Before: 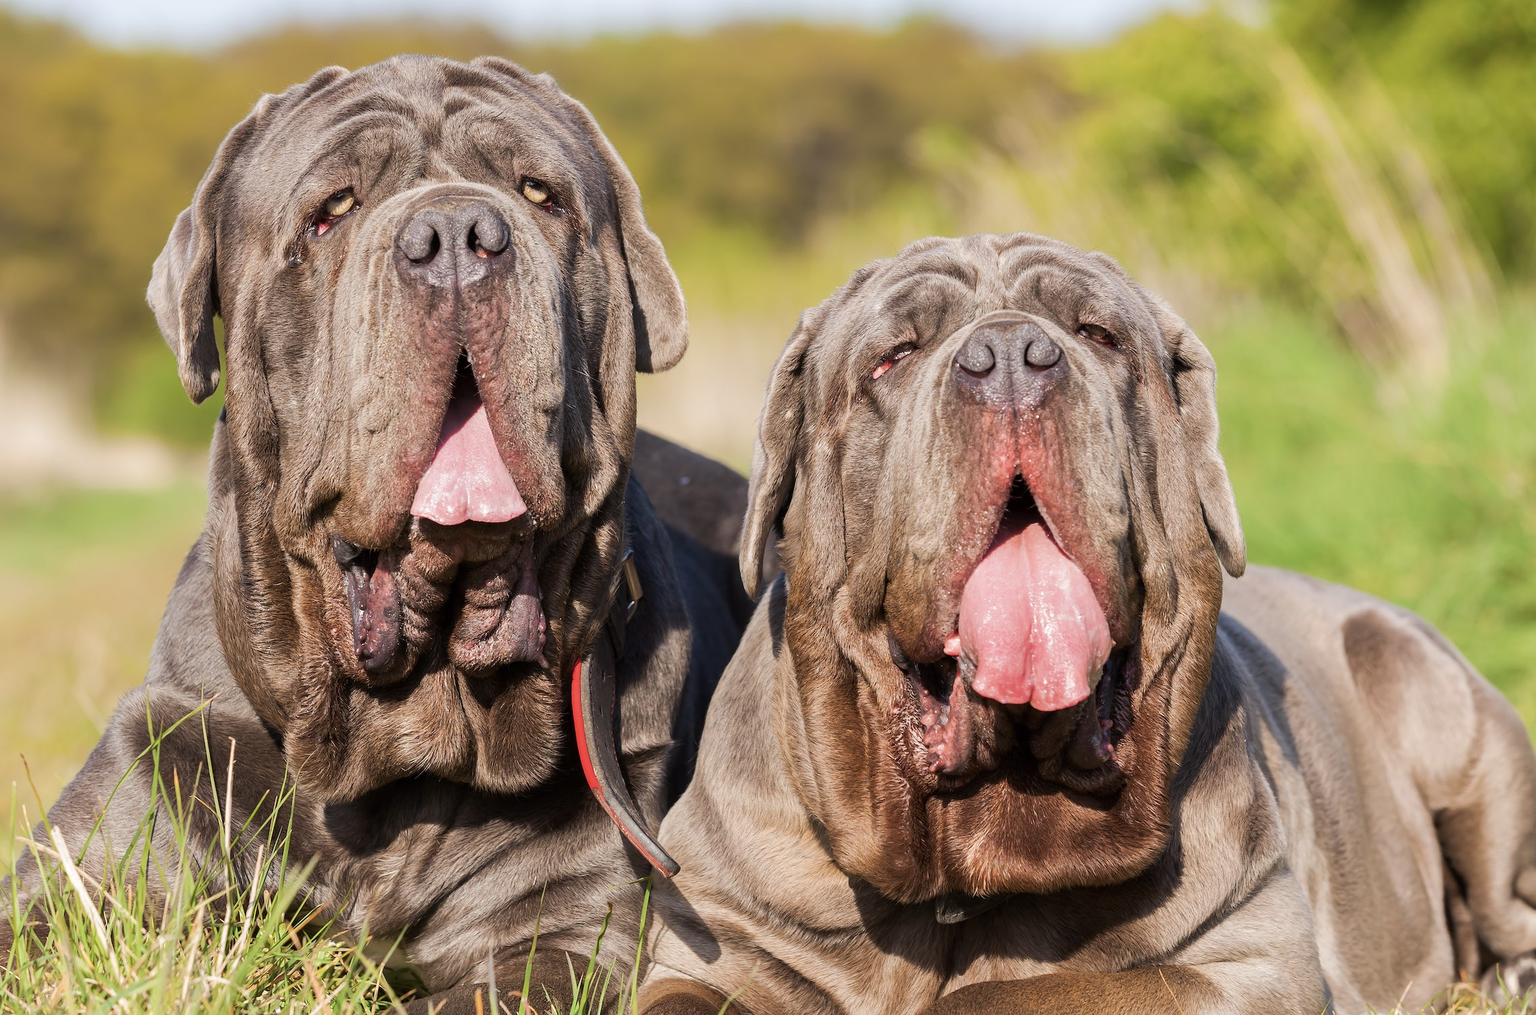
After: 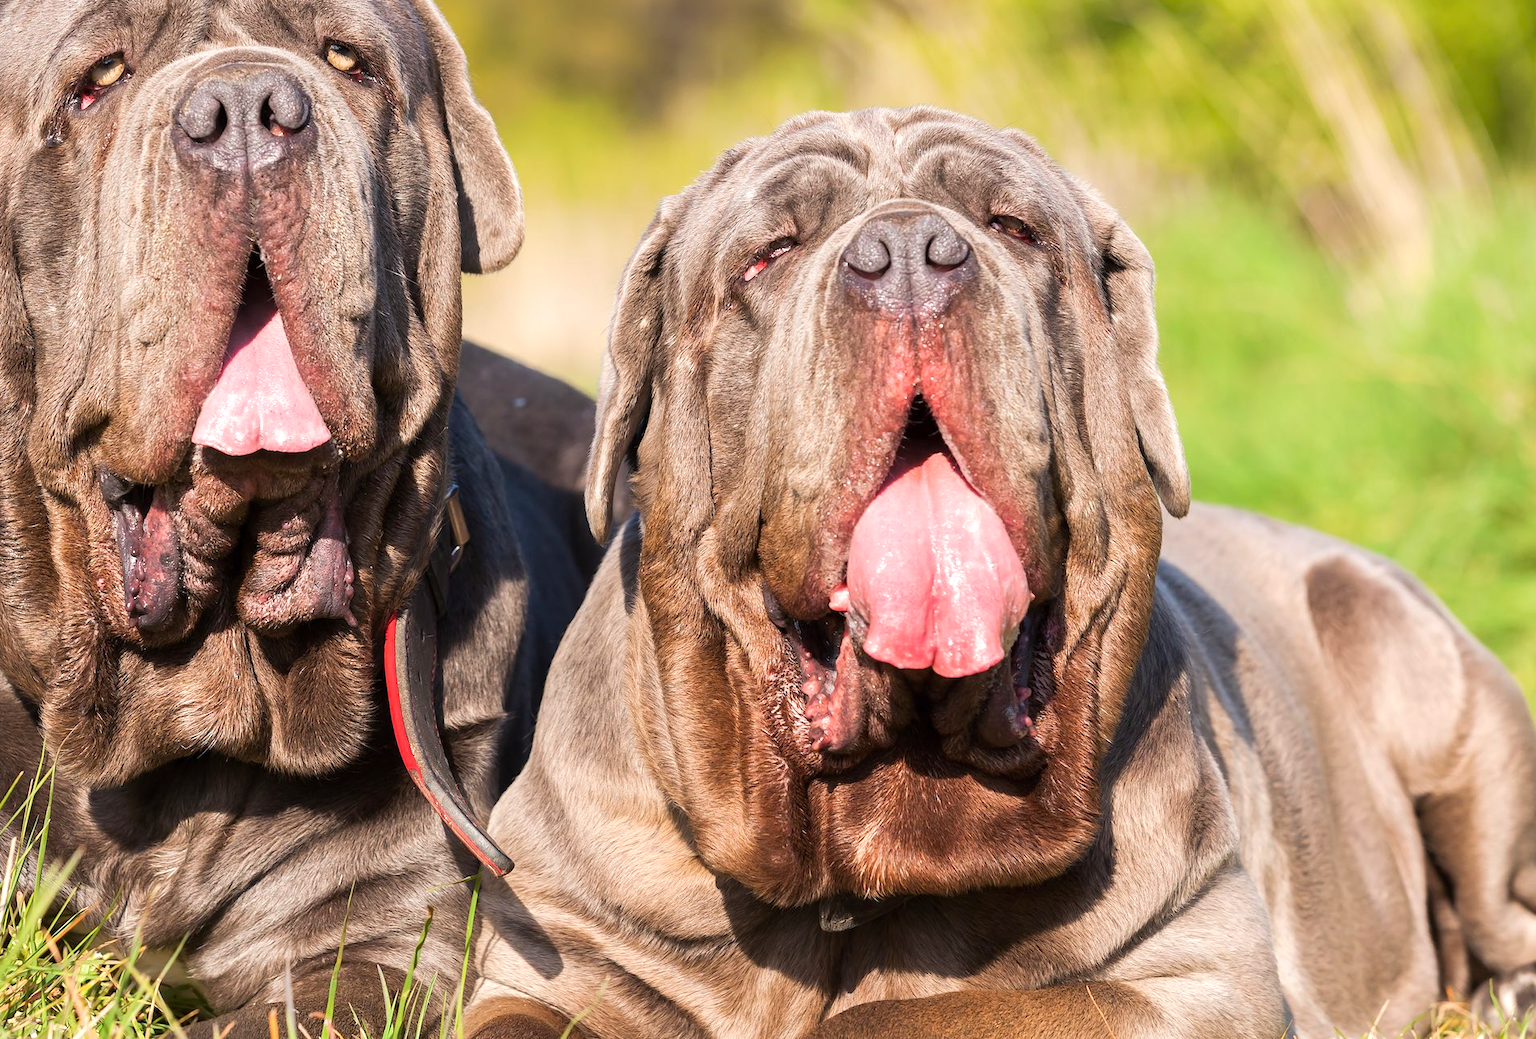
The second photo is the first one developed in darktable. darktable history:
crop: left 16.315%, top 14.246%
exposure: exposure 0.376 EV, compensate highlight preservation false
